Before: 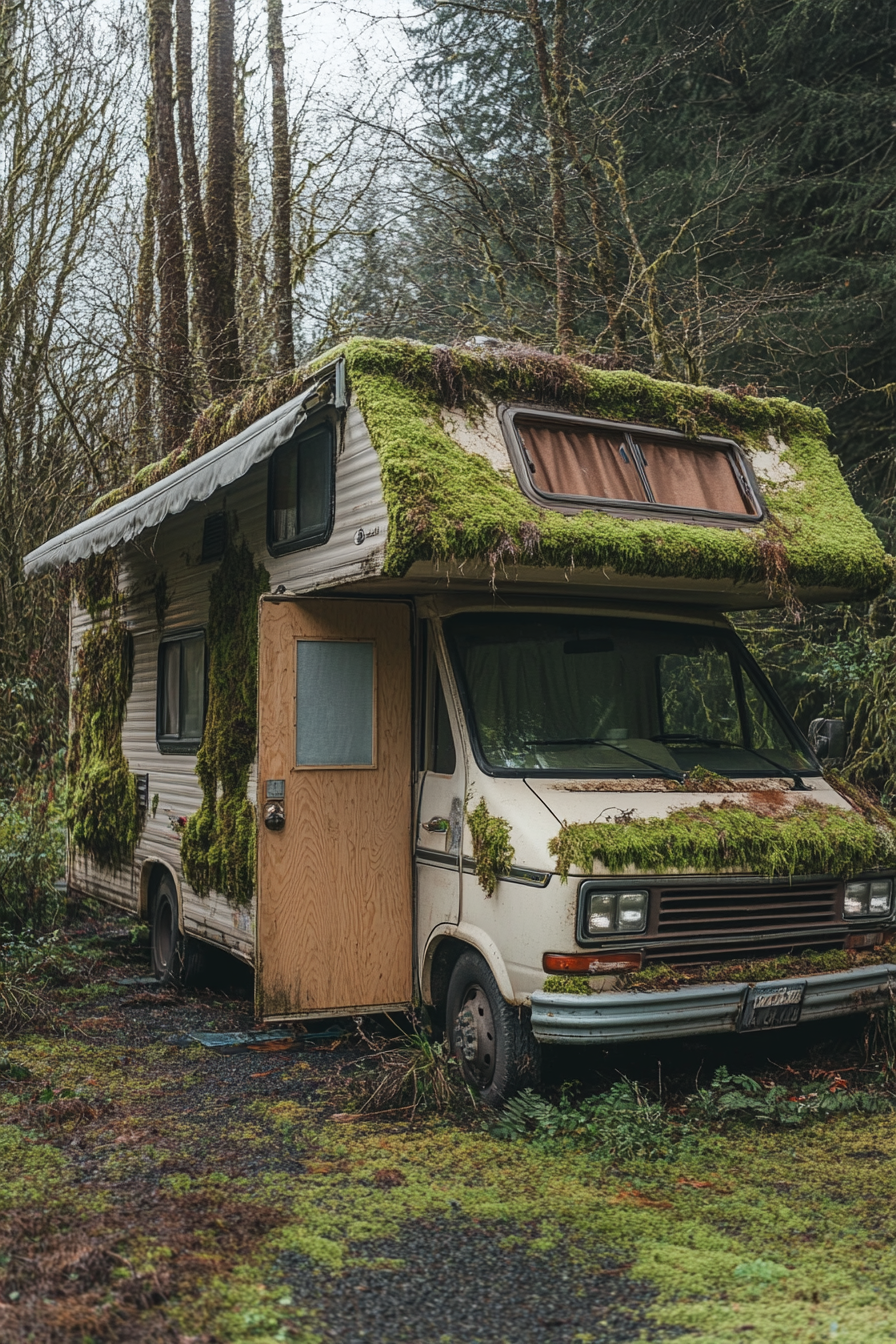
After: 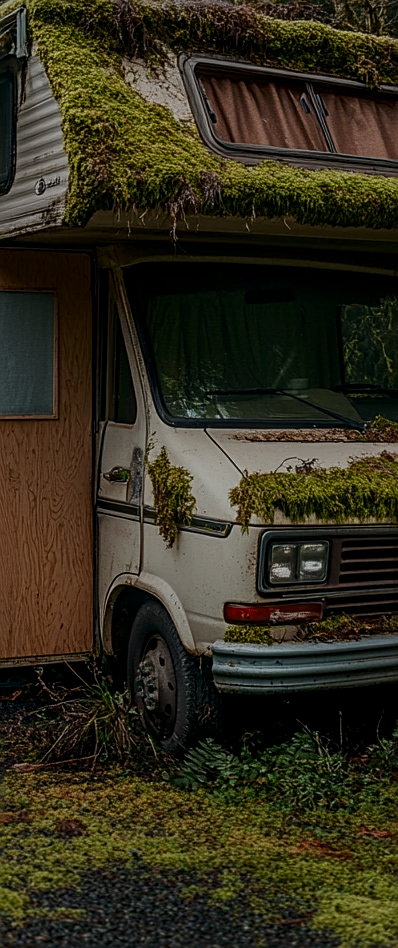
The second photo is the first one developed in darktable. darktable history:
contrast brightness saturation: brightness -0.22, saturation 0.075
color zones: curves: ch1 [(0, 0.469) (0.072, 0.457) (0.243, 0.494) (0.429, 0.5) (0.571, 0.5) (0.714, 0.5) (0.857, 0.5) (1, 0.469)]; ch2 [(0, 0.499) (0.143, 0.467) (0.242, 0.436) (0.429, 0.493) (0.571, 0.5) (0.714, 0.5) (0.857, 0.5) (1, 0.499)]
crop: left 35.611%, top 26.053%, right 19.963%, bottom 3.352%
exposure: exposure -0.578 EV, compensate highlight preservation false
sharpen: on, module defaults
local contrast: highlights 3%, shadows 1%, detail 133%
